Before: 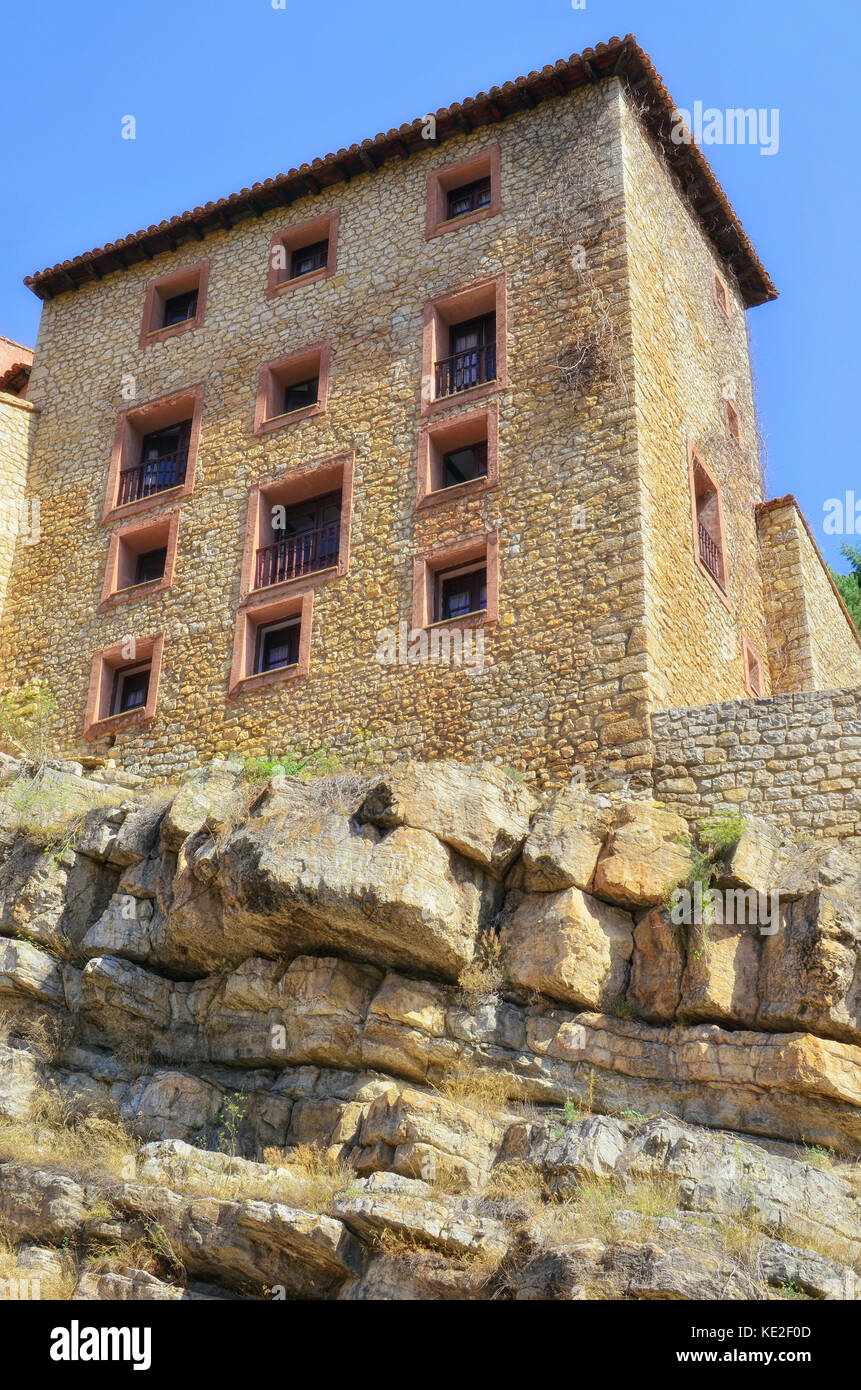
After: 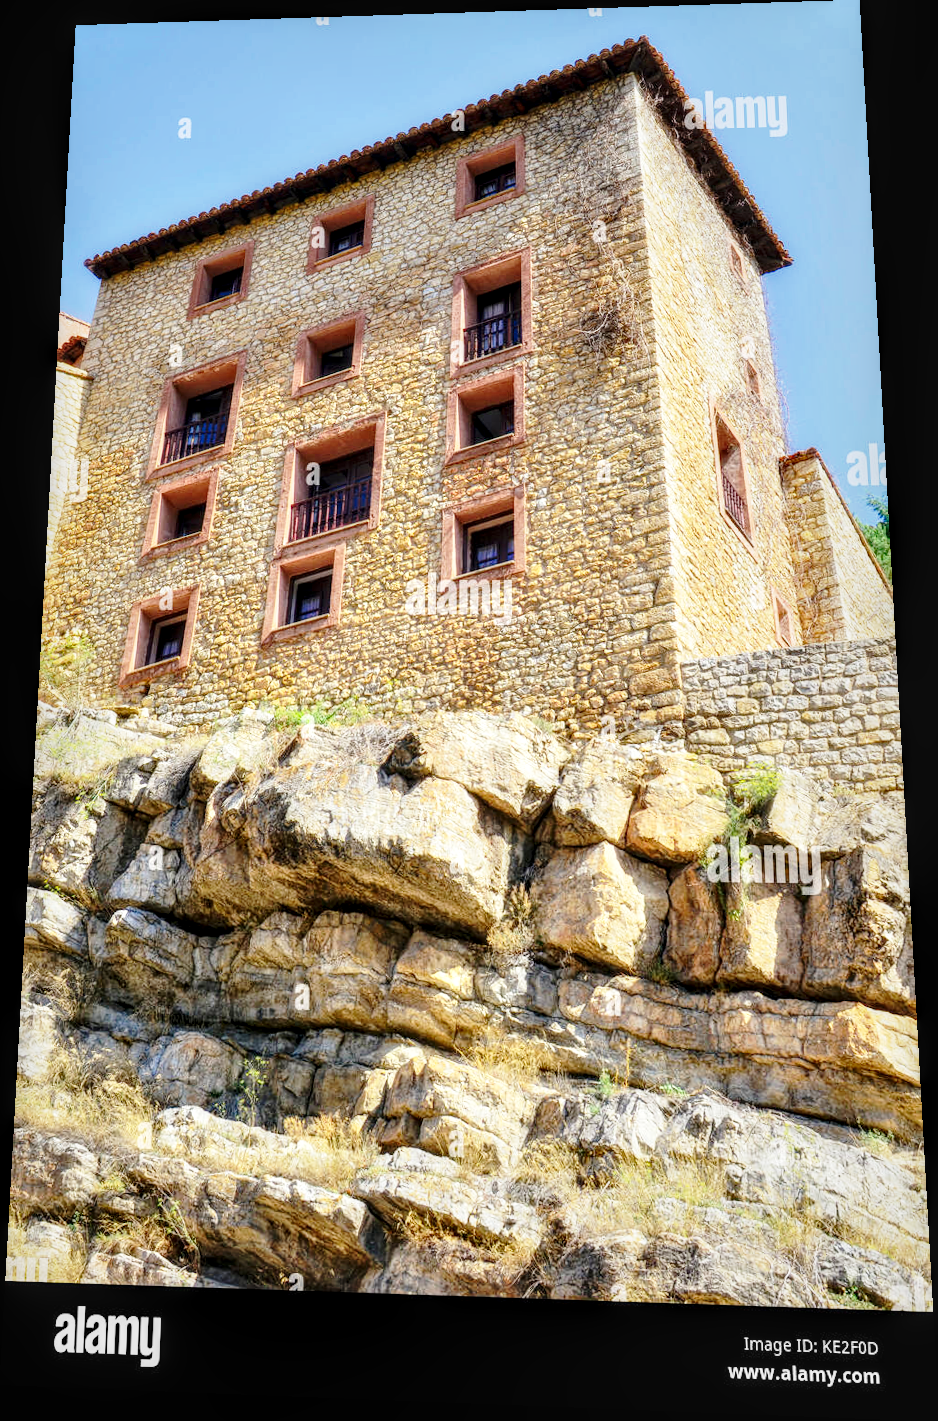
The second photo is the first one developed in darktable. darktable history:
base curve: curves: ch0 [(0, 0) (0.028, 0.03) (0.121, 0.232) (0.46, 0.748) (0.859, 0.968) (1, 1)], preserve colors none
rotate and perspective: rotation 0.128°, lens shift (vertical) -0.181, lens shift (horizontal) -0.044, shear 0.001, automatic cropping off
local contrast: highlights 40%, shadows 60%, detail 136%, midtone range 0.514
